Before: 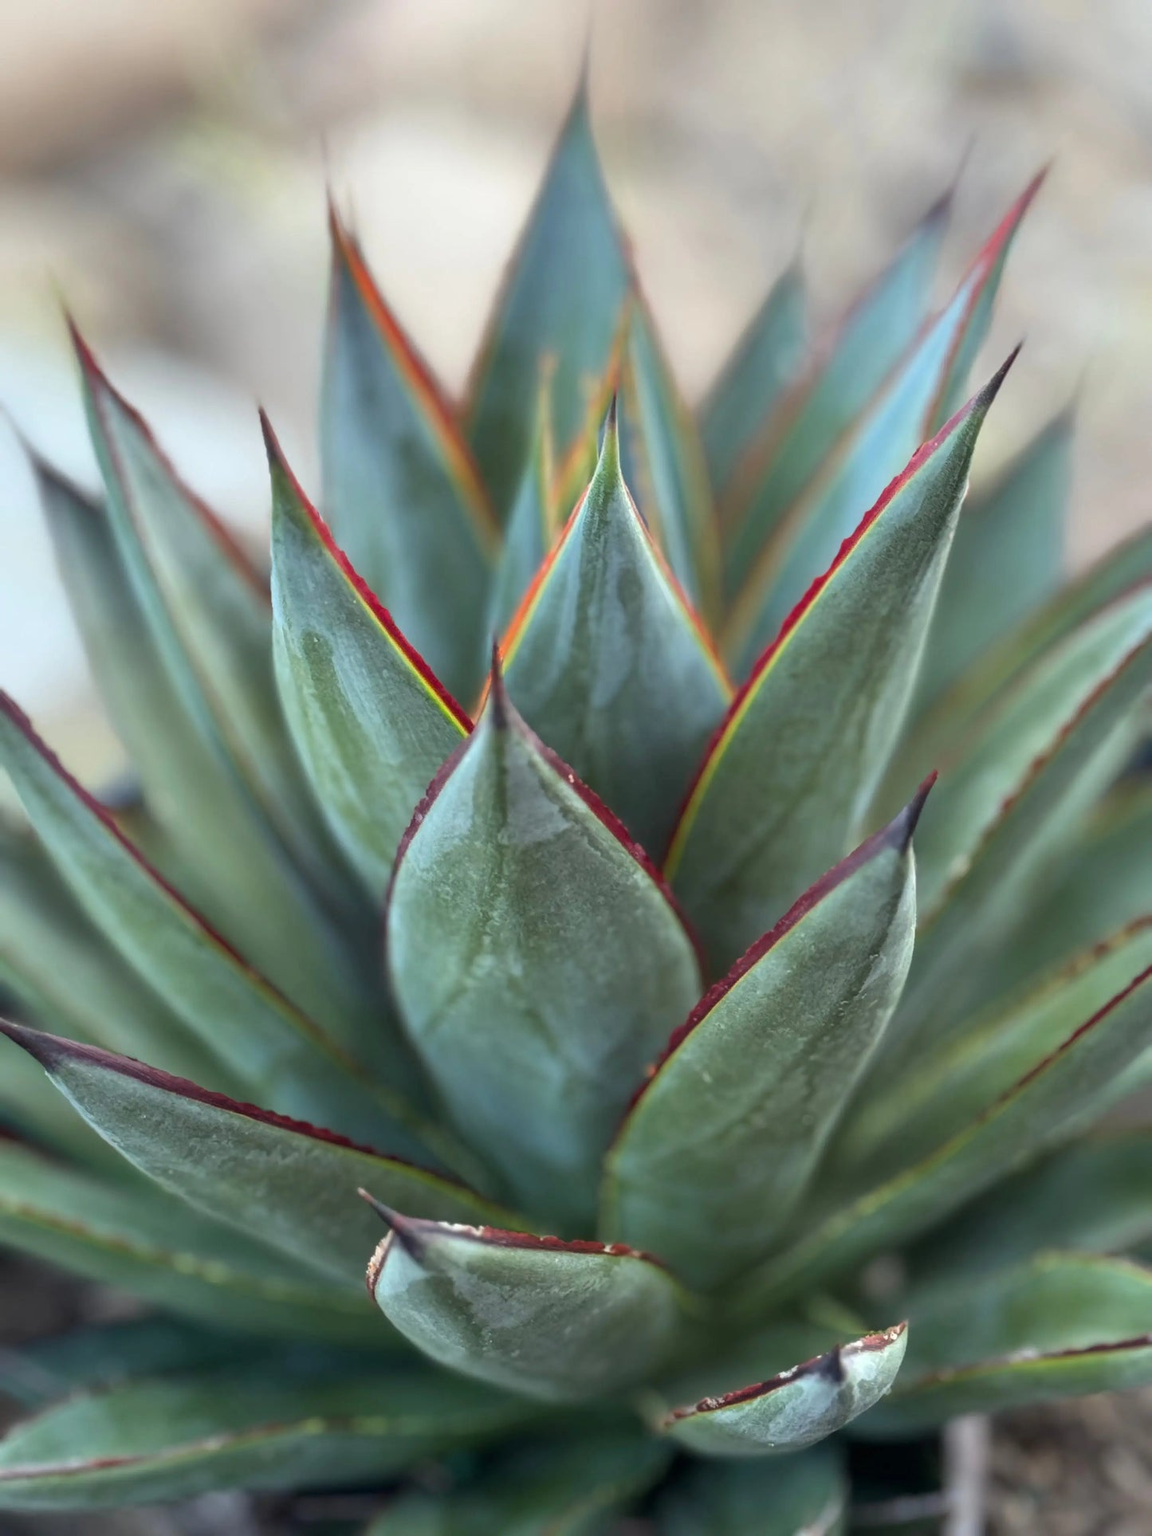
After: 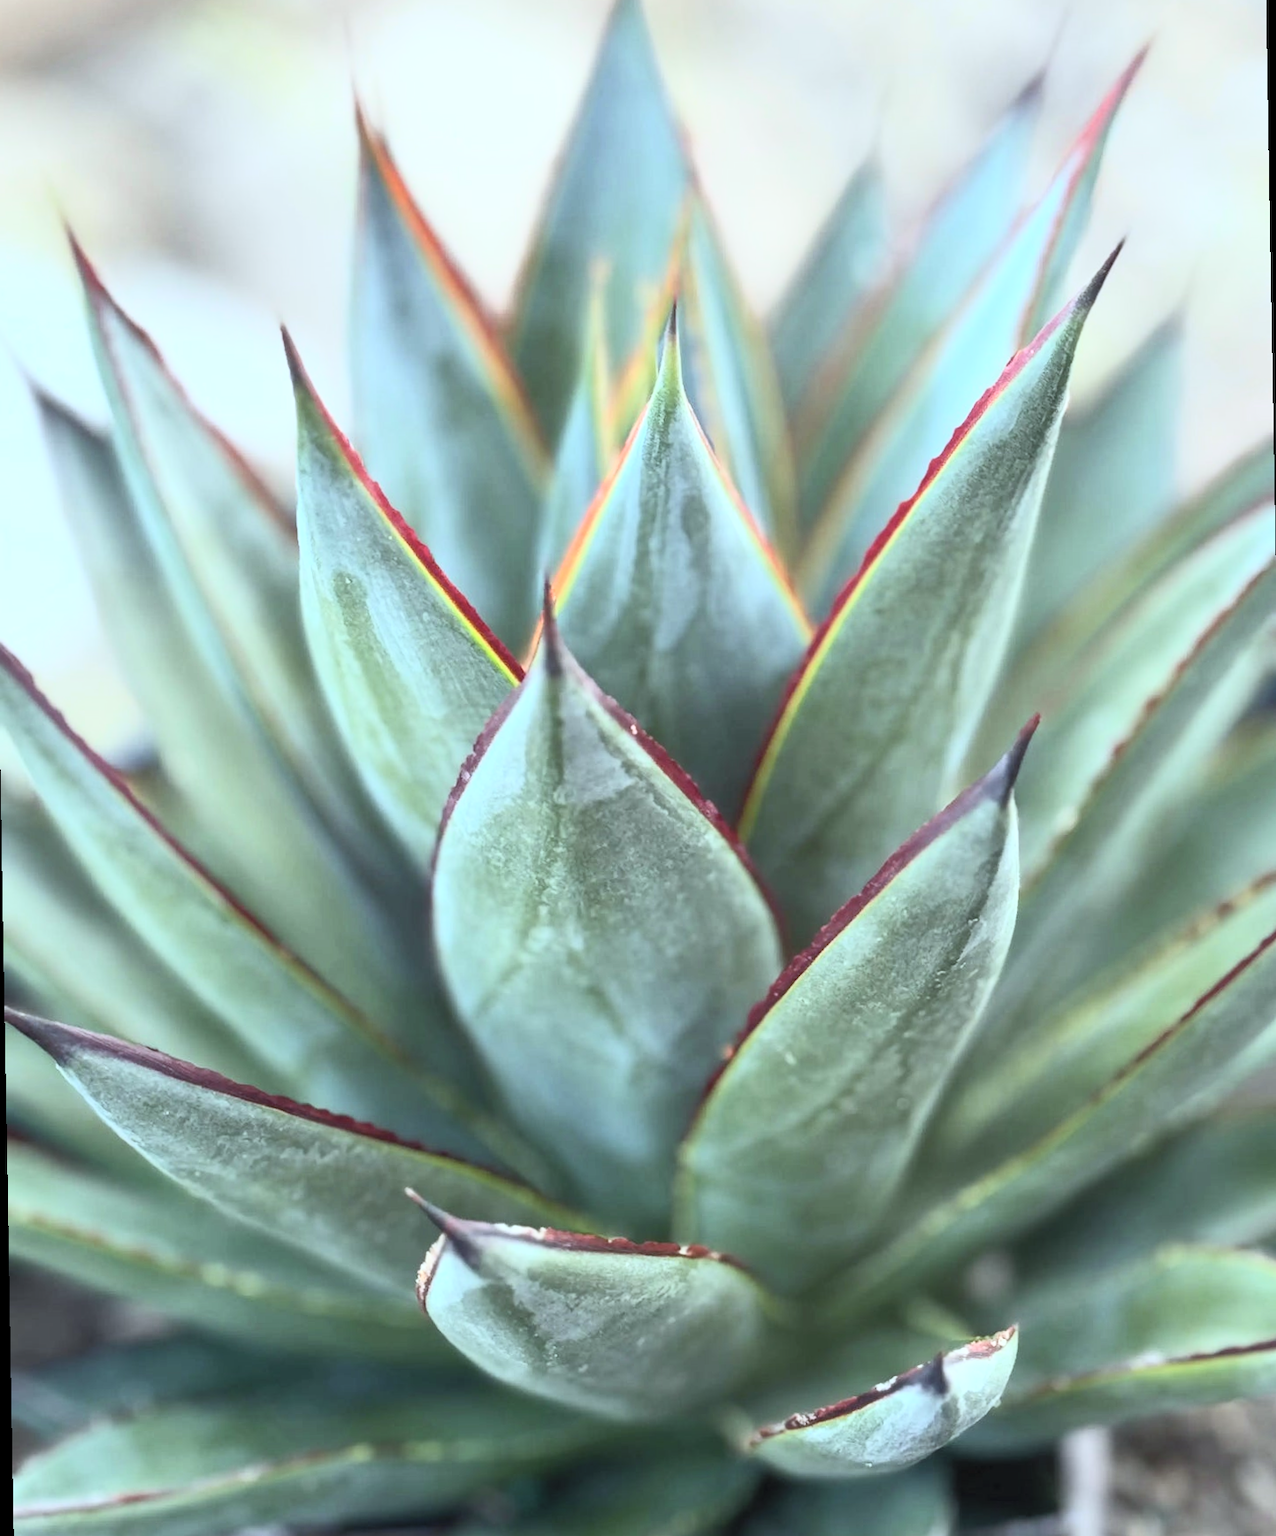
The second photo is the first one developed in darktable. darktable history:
rotate and perspective: rotation -1°, crop left 0.011, crop right 0.989, crop top 0.025, crop bottom 0.975
white balance: red 0.925, blue 1.046
crop and rotate: top 6.25%
contrast brightness saturation: contrast 0.39, brightness 0.53
